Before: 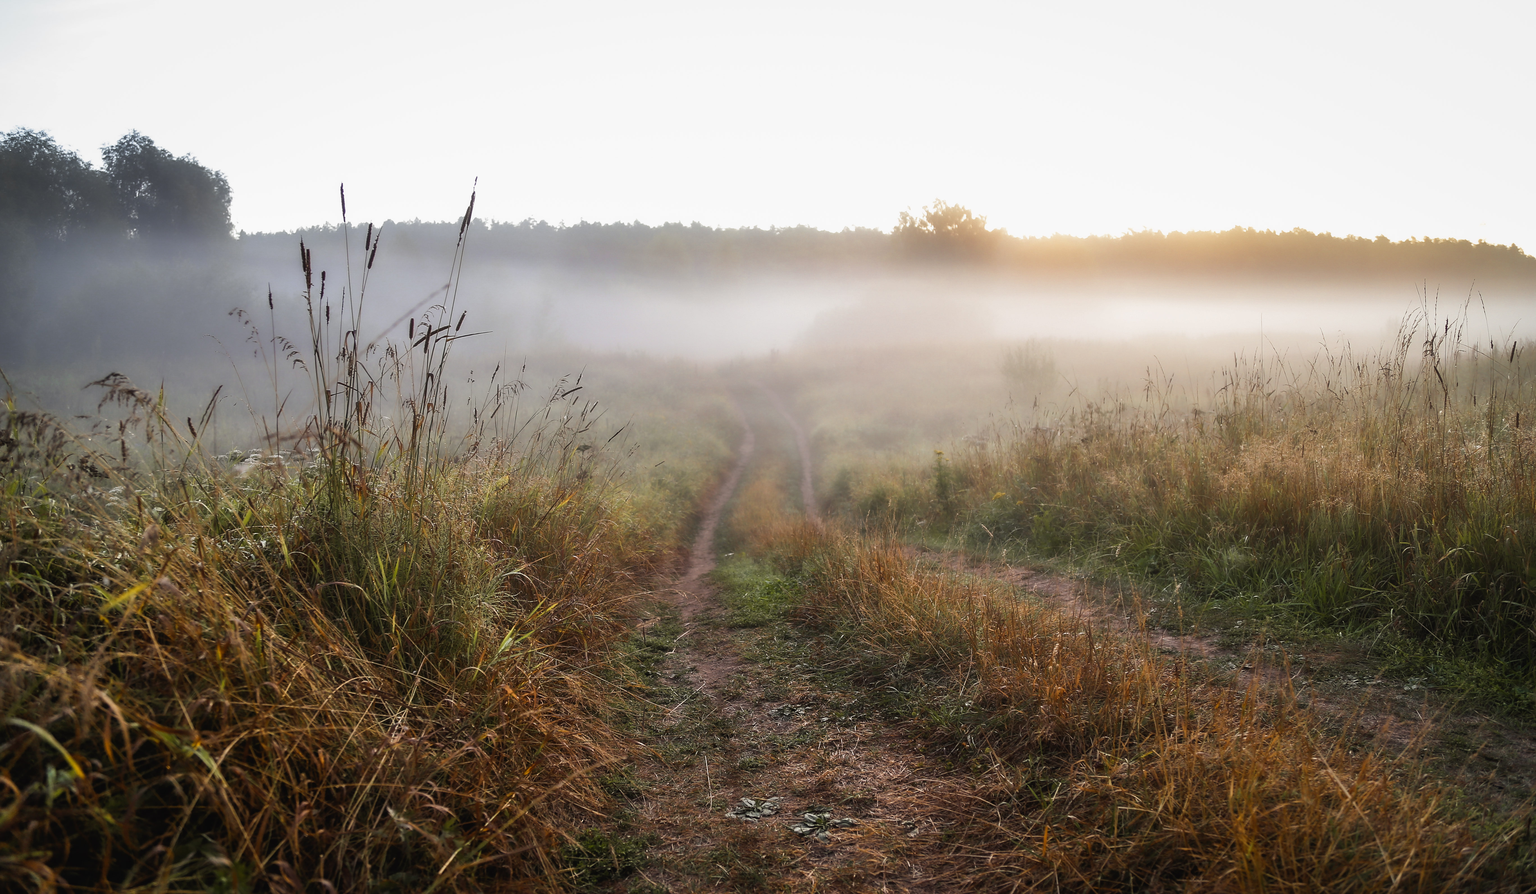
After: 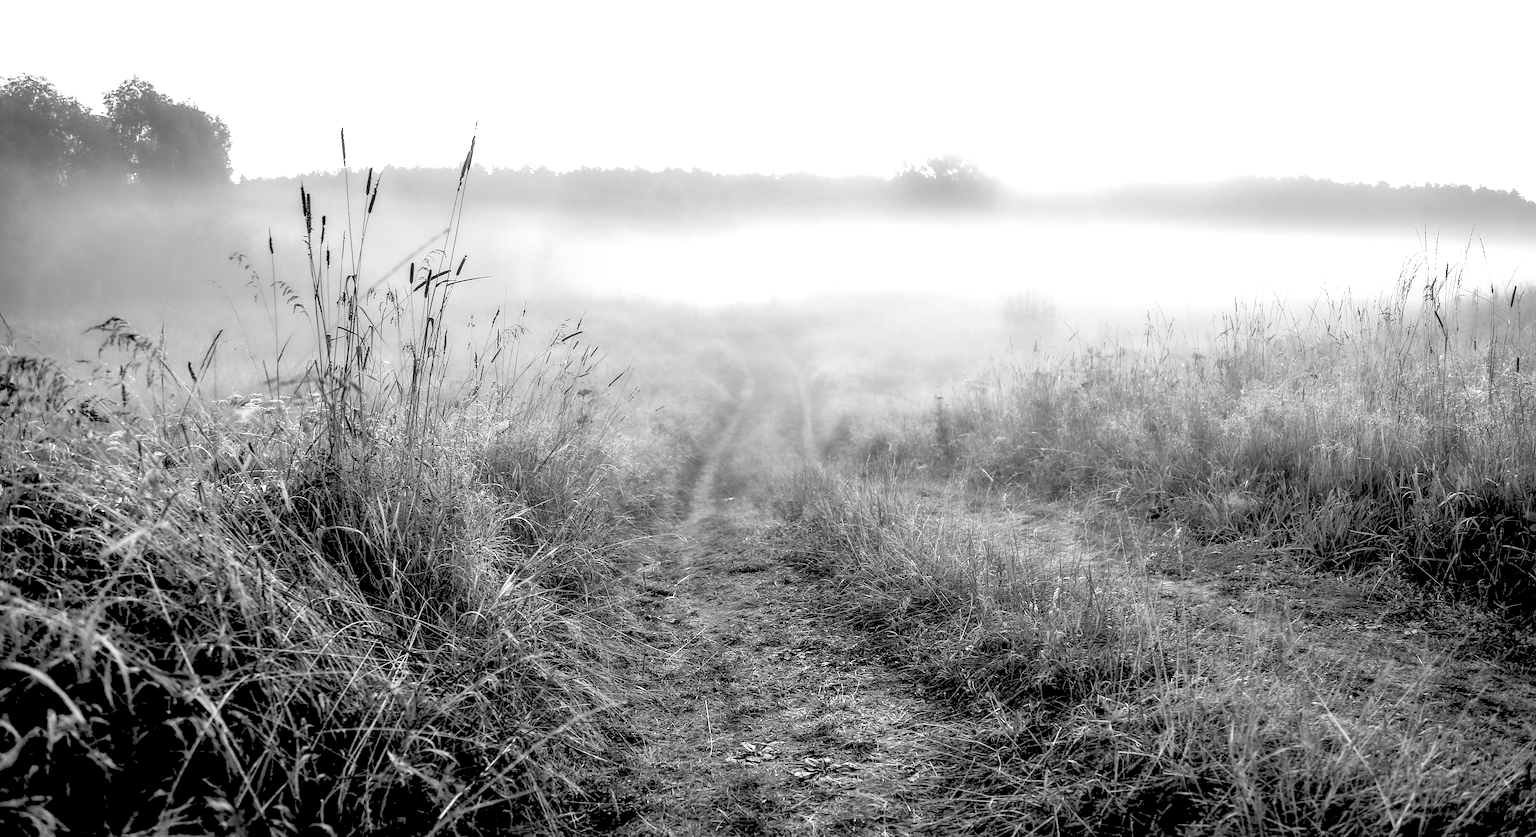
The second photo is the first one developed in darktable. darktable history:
rgb levels: levels [[0.027, 0.429, 0.996], [0, 0.5, 1], [0, 0.5, 1]]
crop and rotate: top 6.25%
exposure: black level correction 0, exposure 0.7 EV, compensate exposure bias true, compensate highlight preservation false
local contrast: highlights 83%, shadows 81%
monochrome: on, module defaults
